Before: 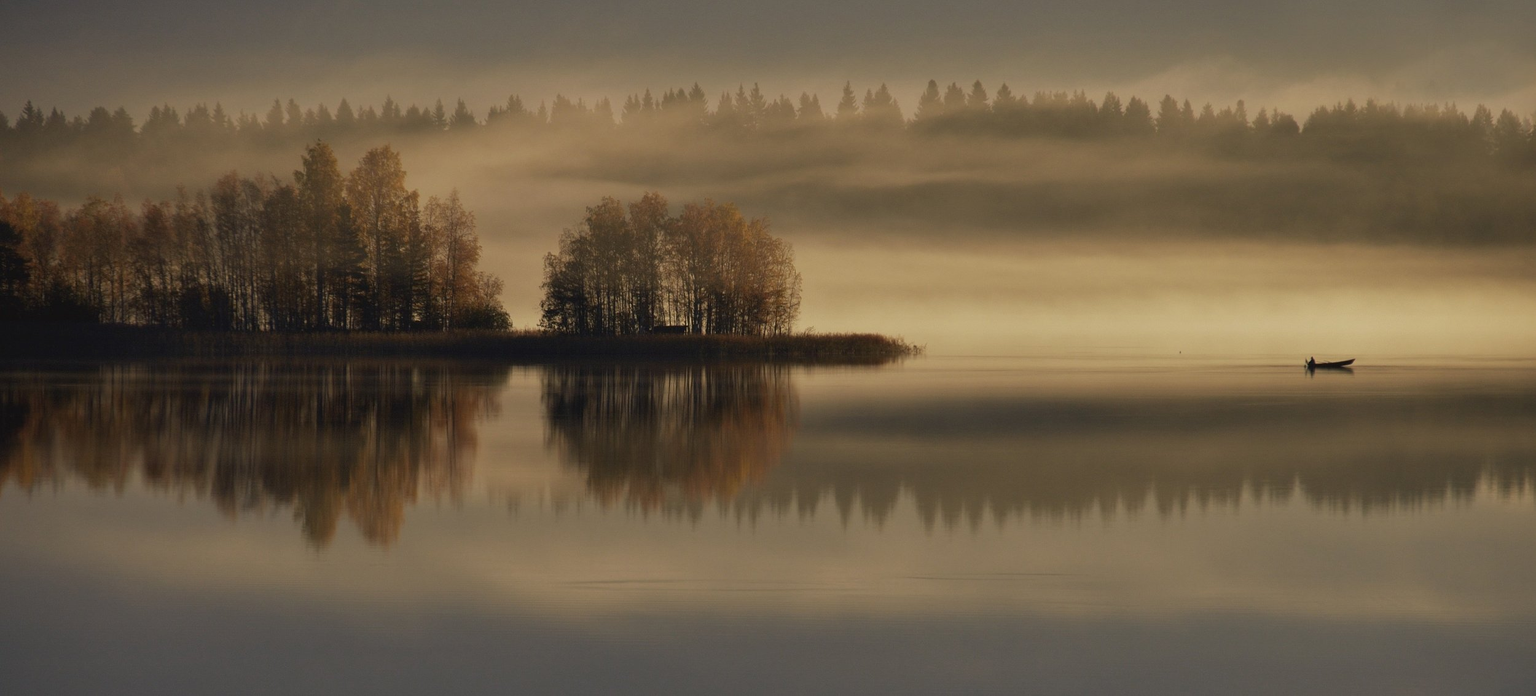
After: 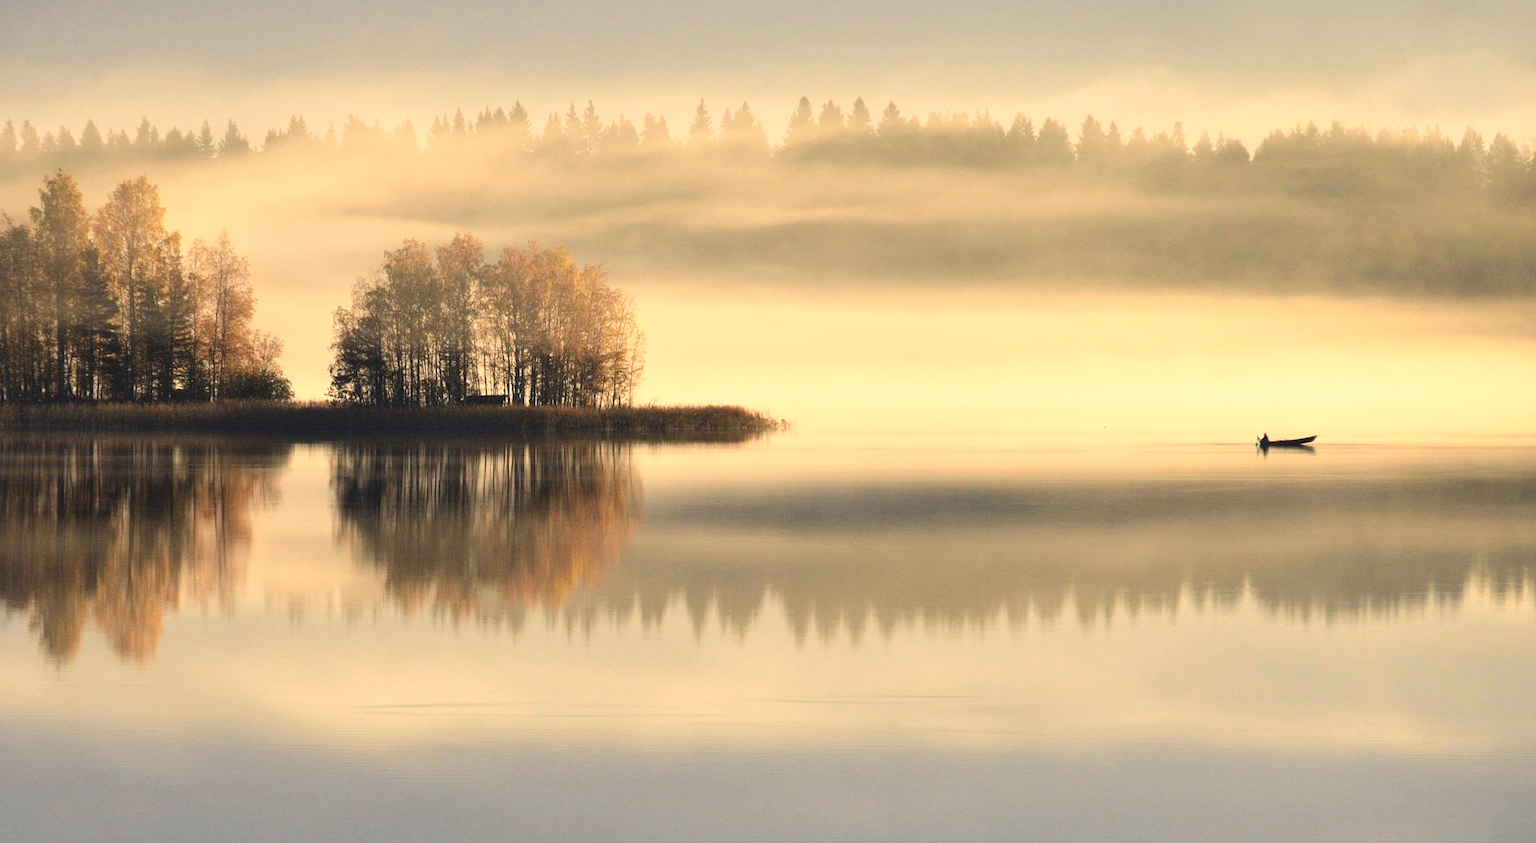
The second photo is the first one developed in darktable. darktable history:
exposure: exposure 0.64 EV, compensate highlight preservation false
crop: left 17.582%, bottom 0.031%
base curve: curves: ch0 [(0, 0) (0.018, 0.026) (0.143, 0.37) (0.33, 0.731) (0.458, 0.853) (0.735, 0.965) (0.905, 0.986) (1, 1)]
